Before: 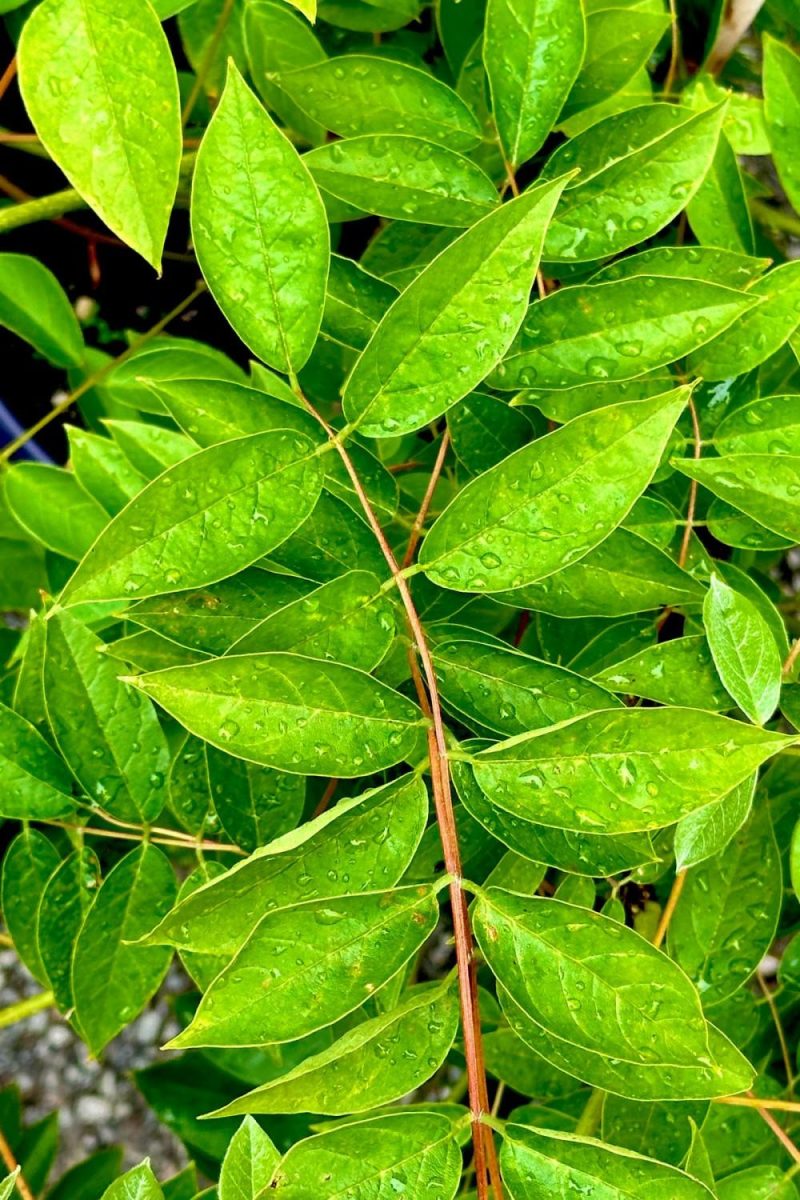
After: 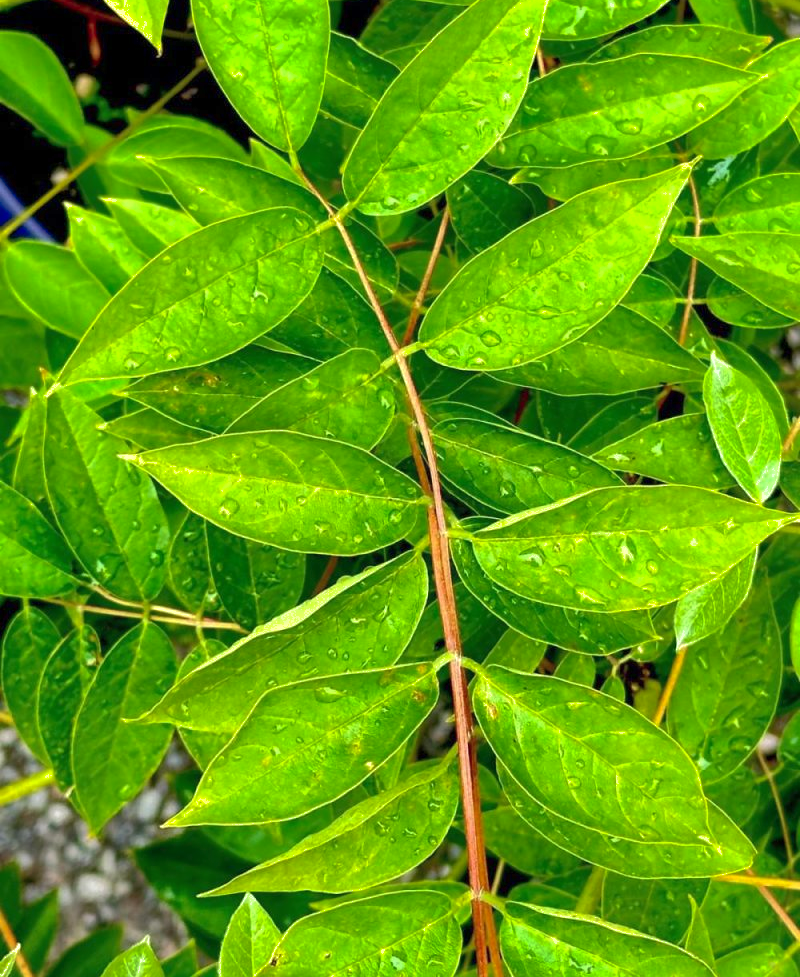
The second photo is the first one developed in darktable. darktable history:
shadows and highlights: on, module defaults
crop and rotate: top 18.507%
exposure: exposure 0.207 EV, compensate highlight preservation false
